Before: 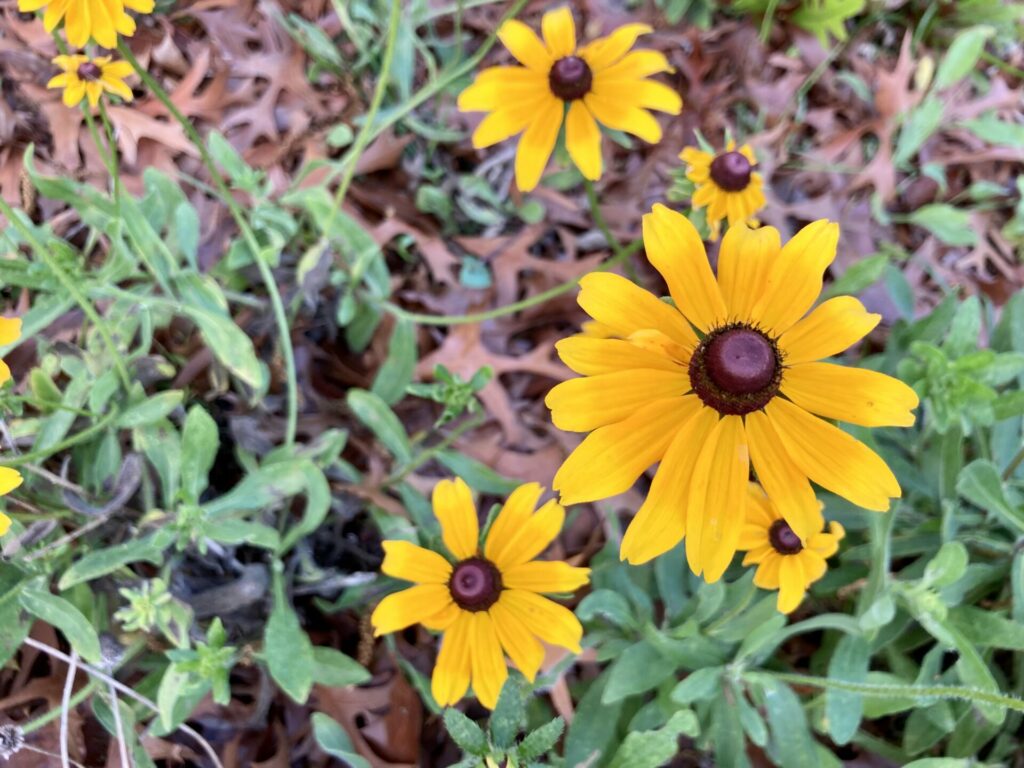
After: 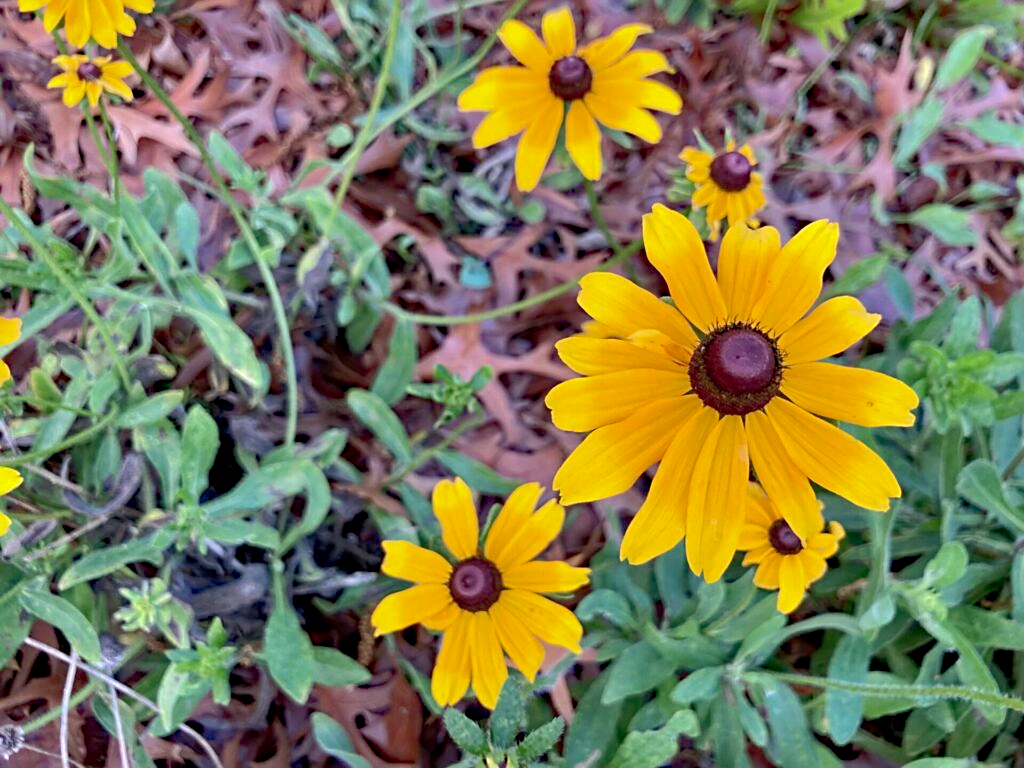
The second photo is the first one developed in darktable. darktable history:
shadows and highlights: on, module defaults
sharpen: on, module defaults
haze removal: strength 0.29, distance 0.25, compatibility mode true, adaptive false
